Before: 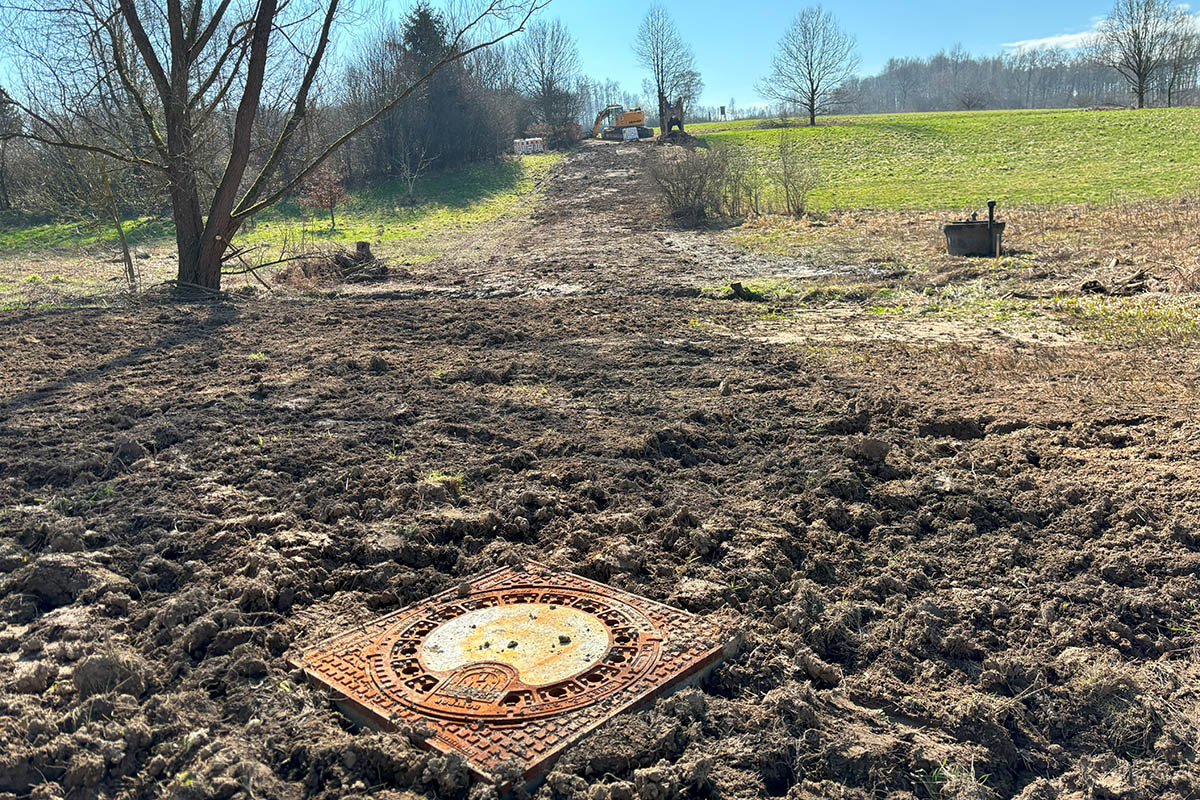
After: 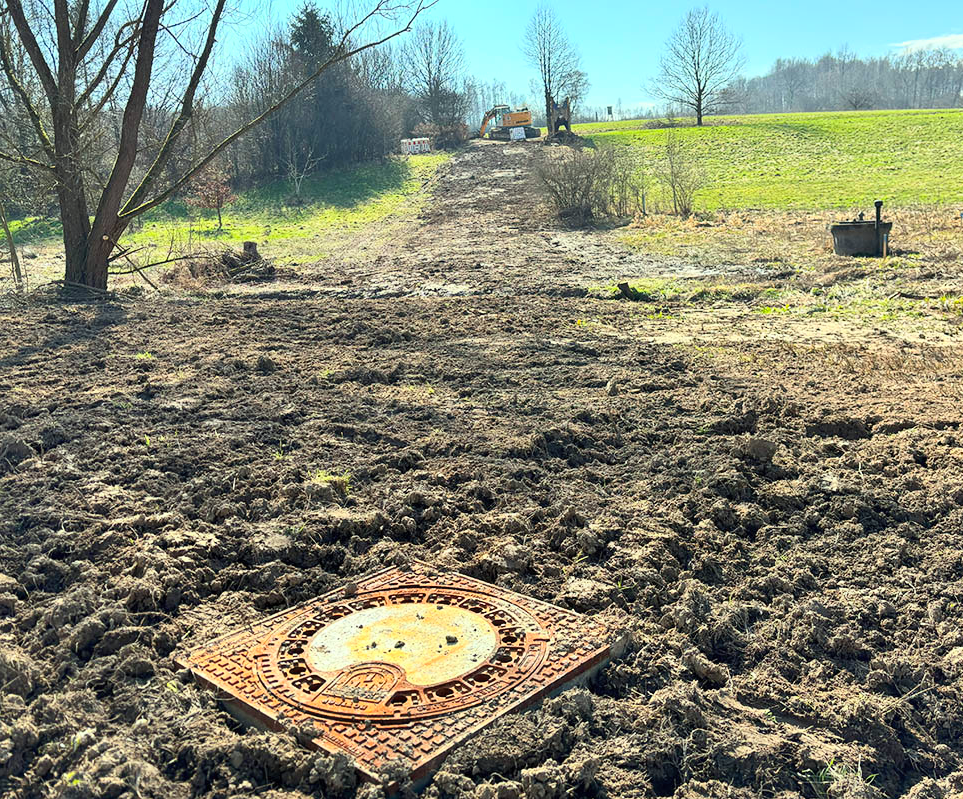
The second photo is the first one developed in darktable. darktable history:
color correction: highlights a* -4.52, highlights b* 5.03, saturation 0.937
crop and rotate: left 9.492%, right 10.209%
contrast brightness saturation: contrast 0.203, brightness 0.165, saturation 0.217
